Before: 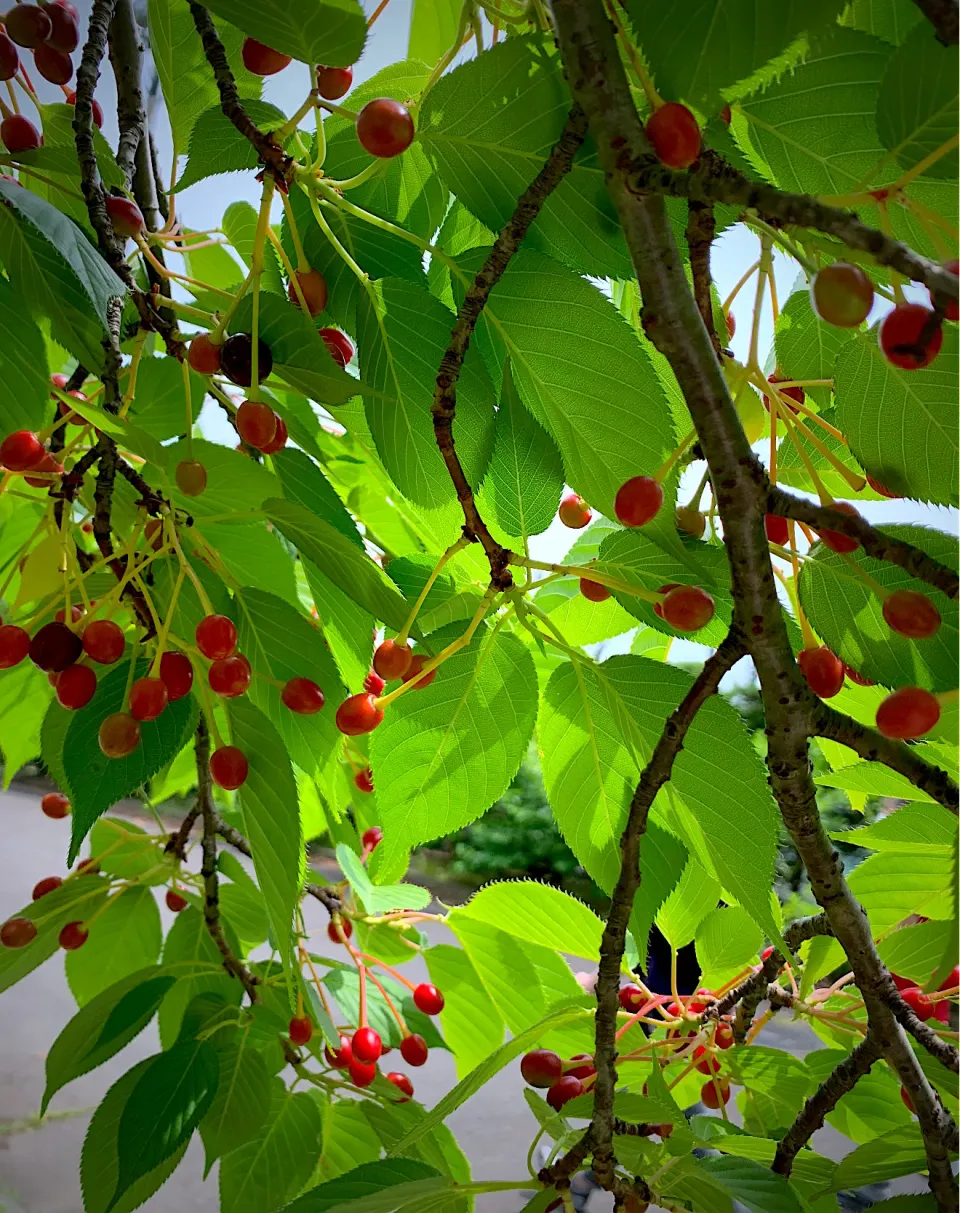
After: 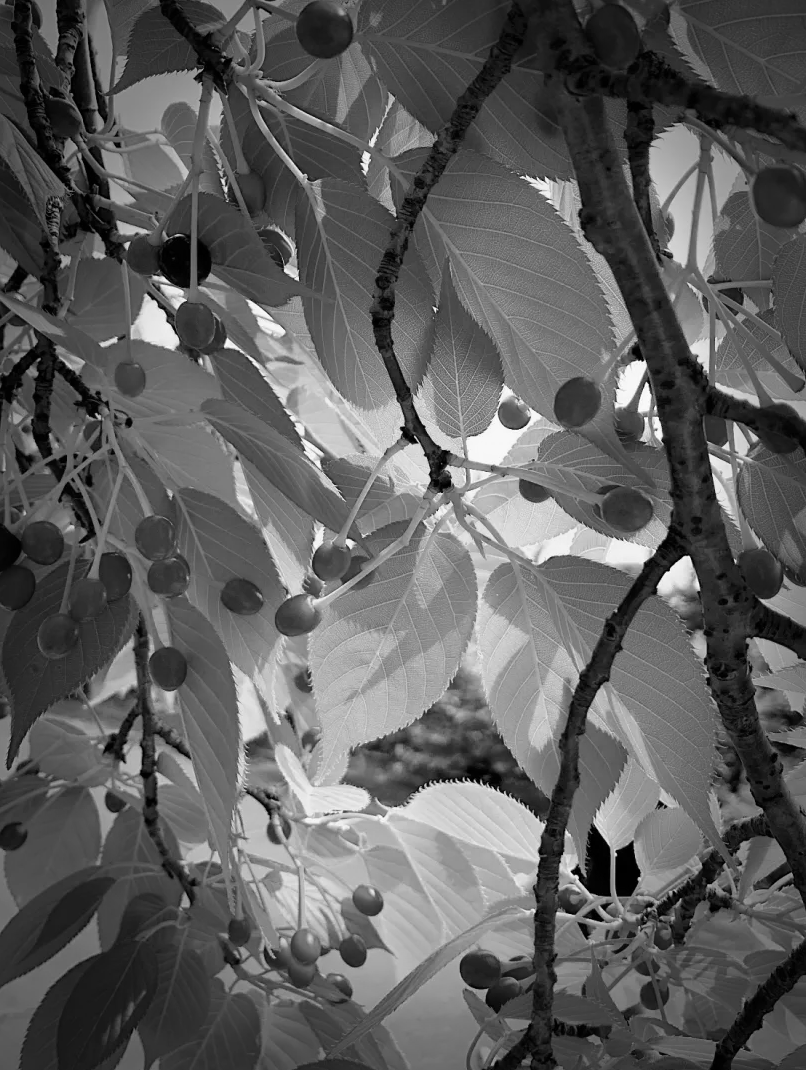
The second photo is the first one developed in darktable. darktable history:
crop: left 6.446%, top 8.188%, right 9.538%, bottom 3.548%
vignetting: fall-off start 66.7%, fall-off radius 39.74%, brightness -0.576, saturation -0.258, automatic ratio true, width/height ratio 0.671, dithering 16-bit output
monochrome: on, module defaults
